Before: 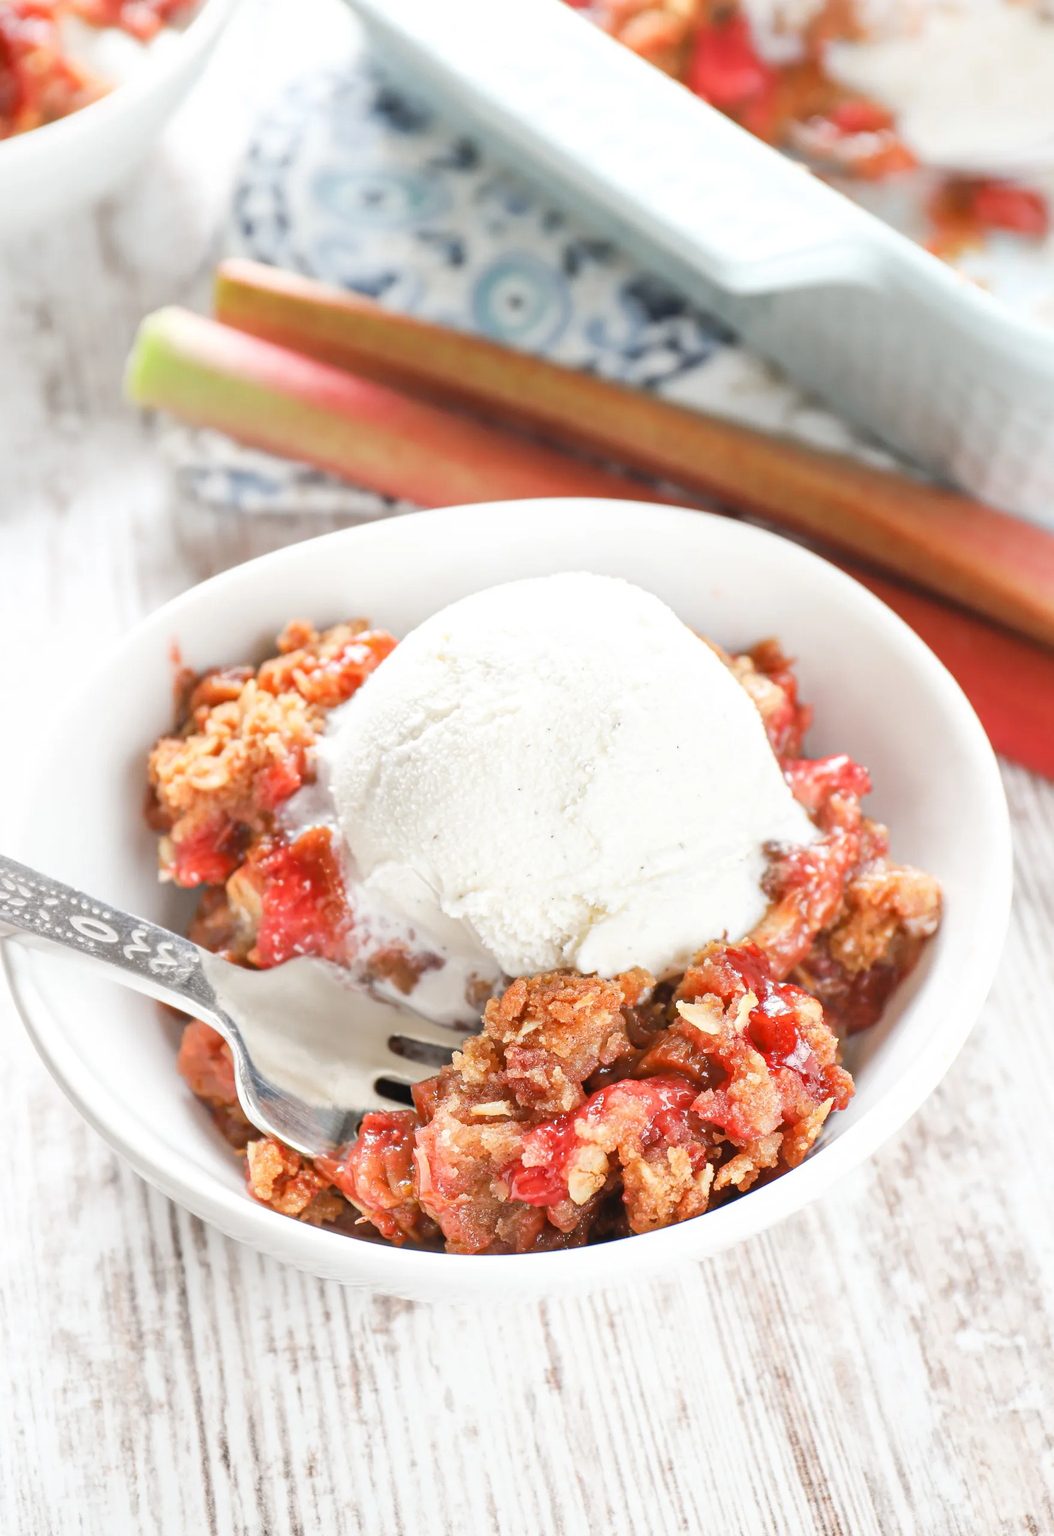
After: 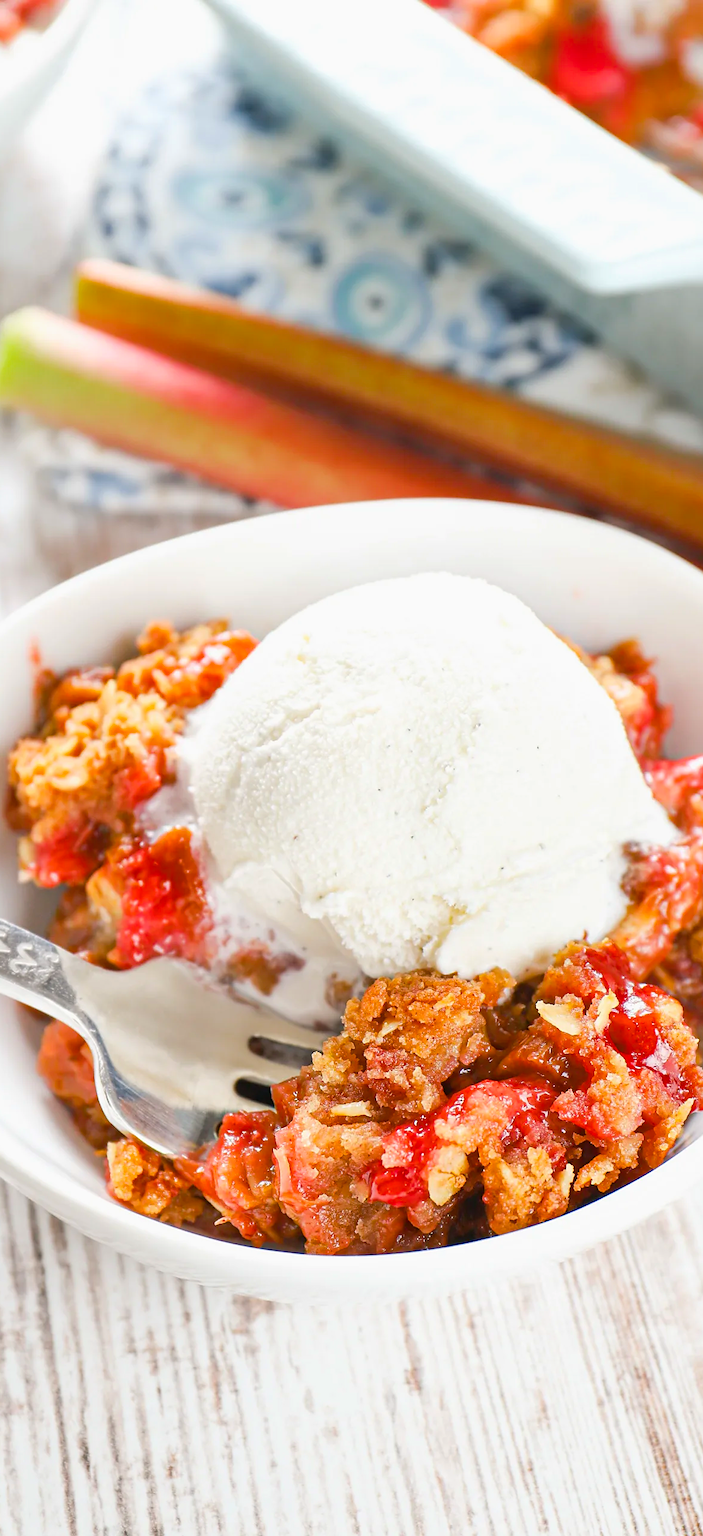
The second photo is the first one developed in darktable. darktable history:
sharpen: radius 1.832, amount 0.409, threshold 1.605
color balance rgb: shadows lift › chroma 2.053%, shadows lift › hue 219.33°, perceptual saturation grading › global saturation 30.872%, perceptual brilliance grading › global brilliance 2.276%, perceptual brilliance grading › highlights -3.842%, global vibrance 20%
crop and rotate: left 13.413%, right 19.876%
